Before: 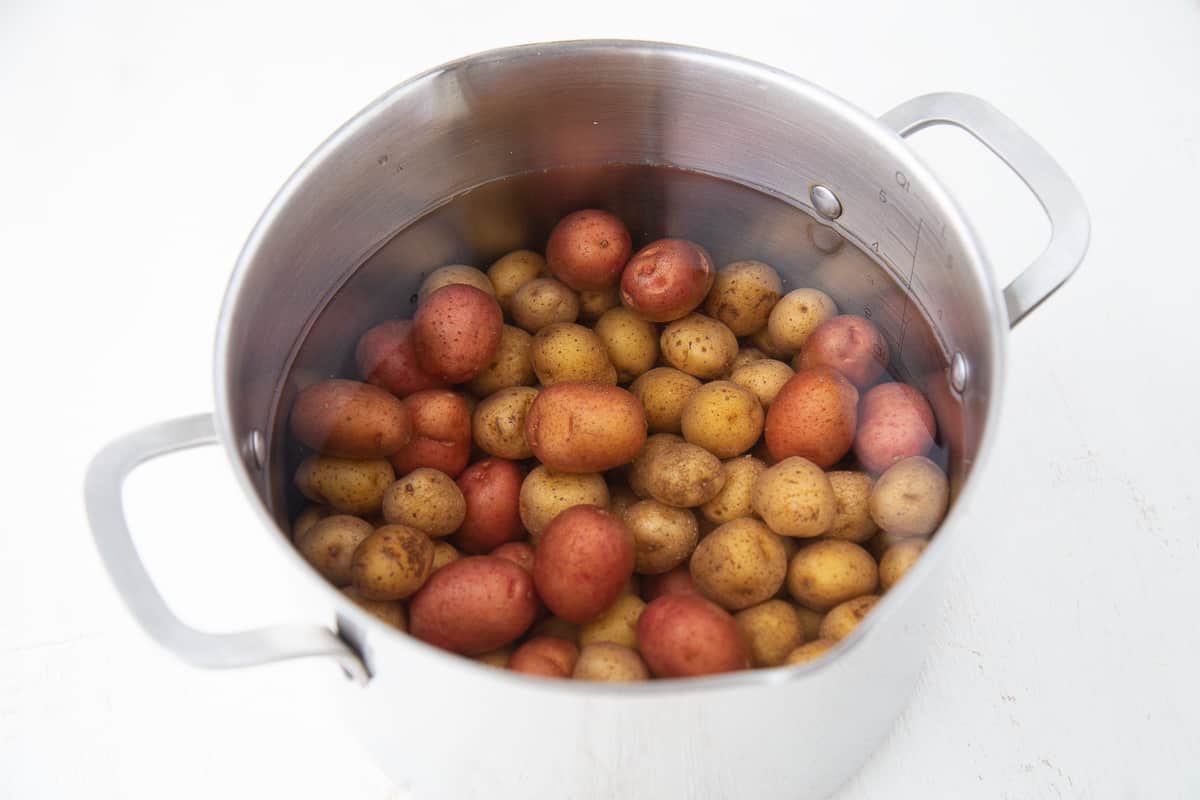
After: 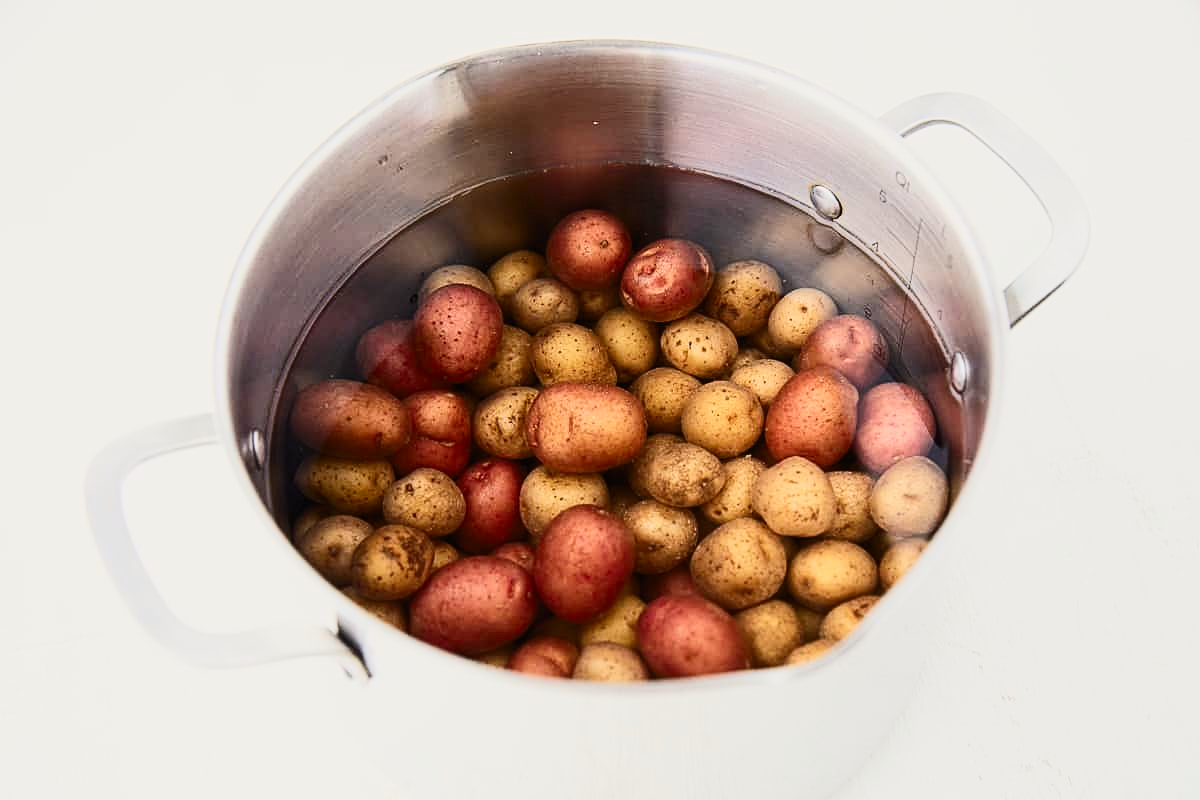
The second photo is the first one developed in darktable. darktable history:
filmic rgb: black relative exposure -7.65 EV, white relative exposure 4.56 EV, hardness 3.61, color science v5 (2021), contrast in shadows safe, contrast in highlights safe
sharpen: on, module defaults
contrast brightness saturation: contrast 0.403, brightness 0.107, saturation 0.211
color correction: highlights b* 2.93
